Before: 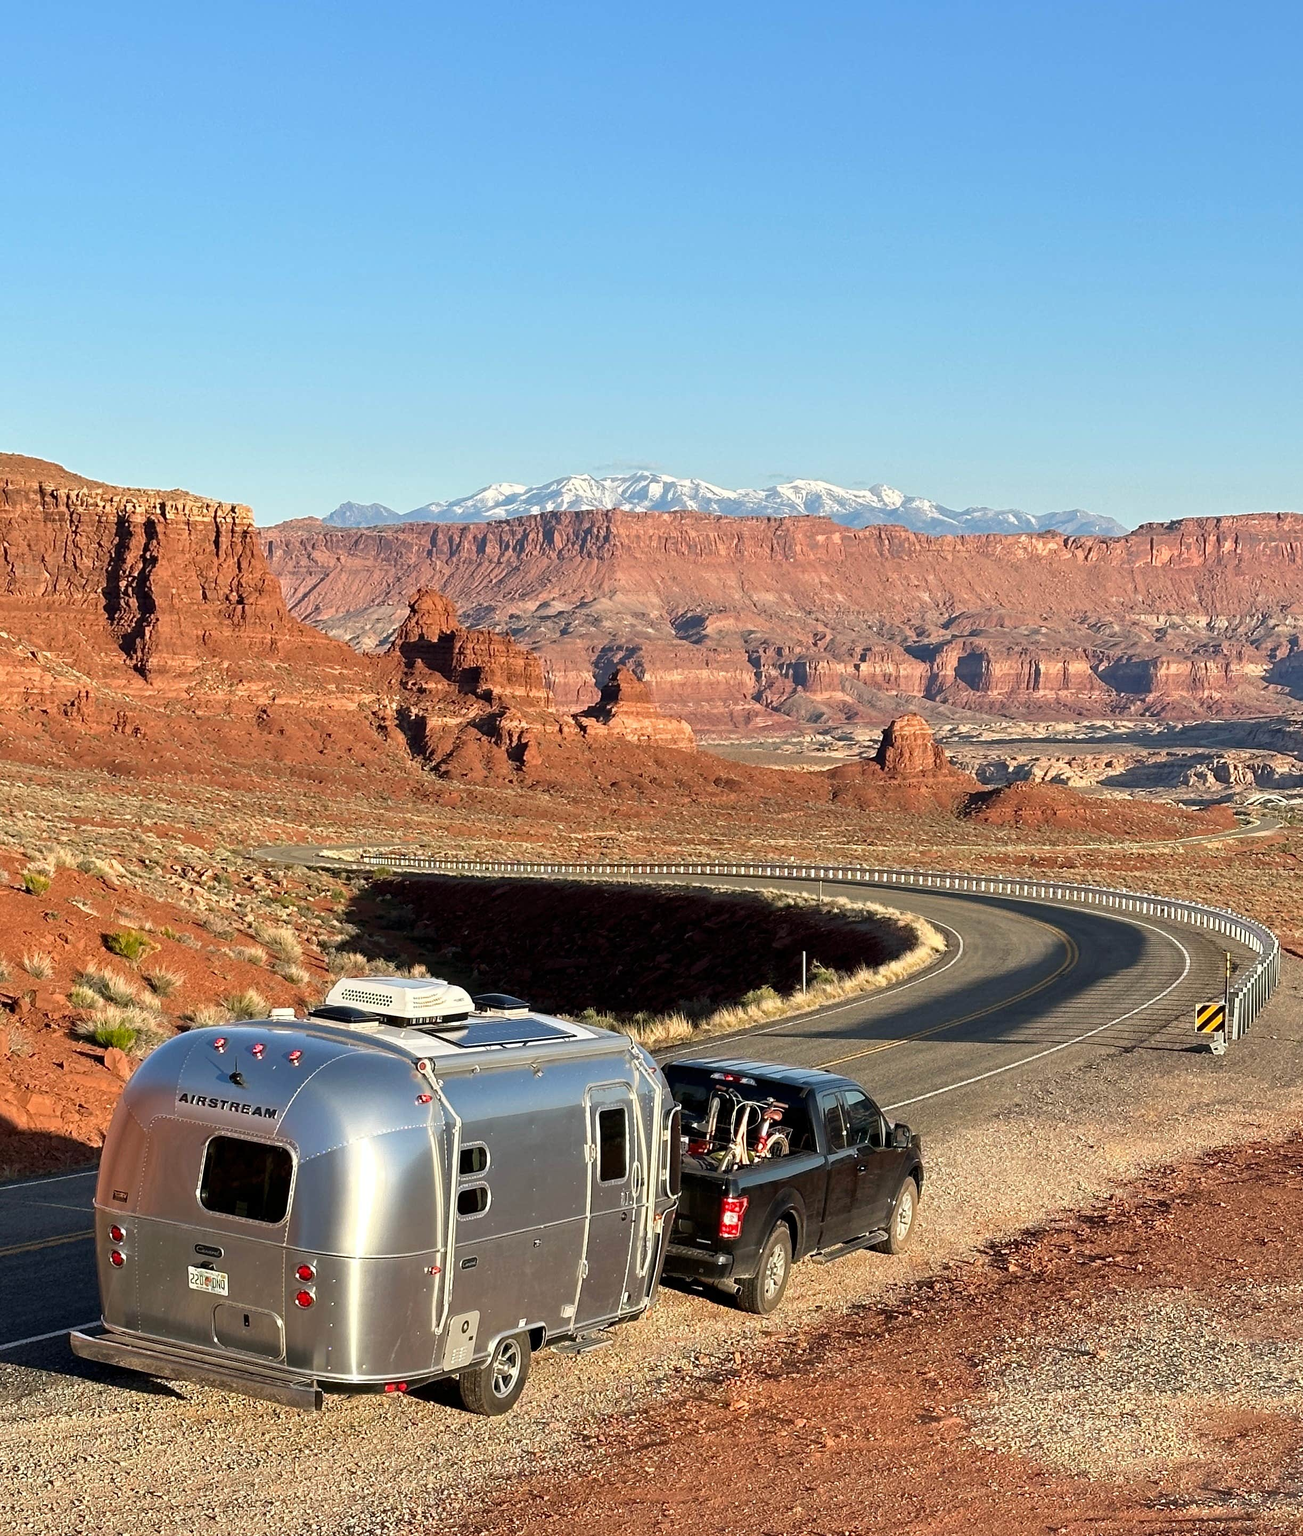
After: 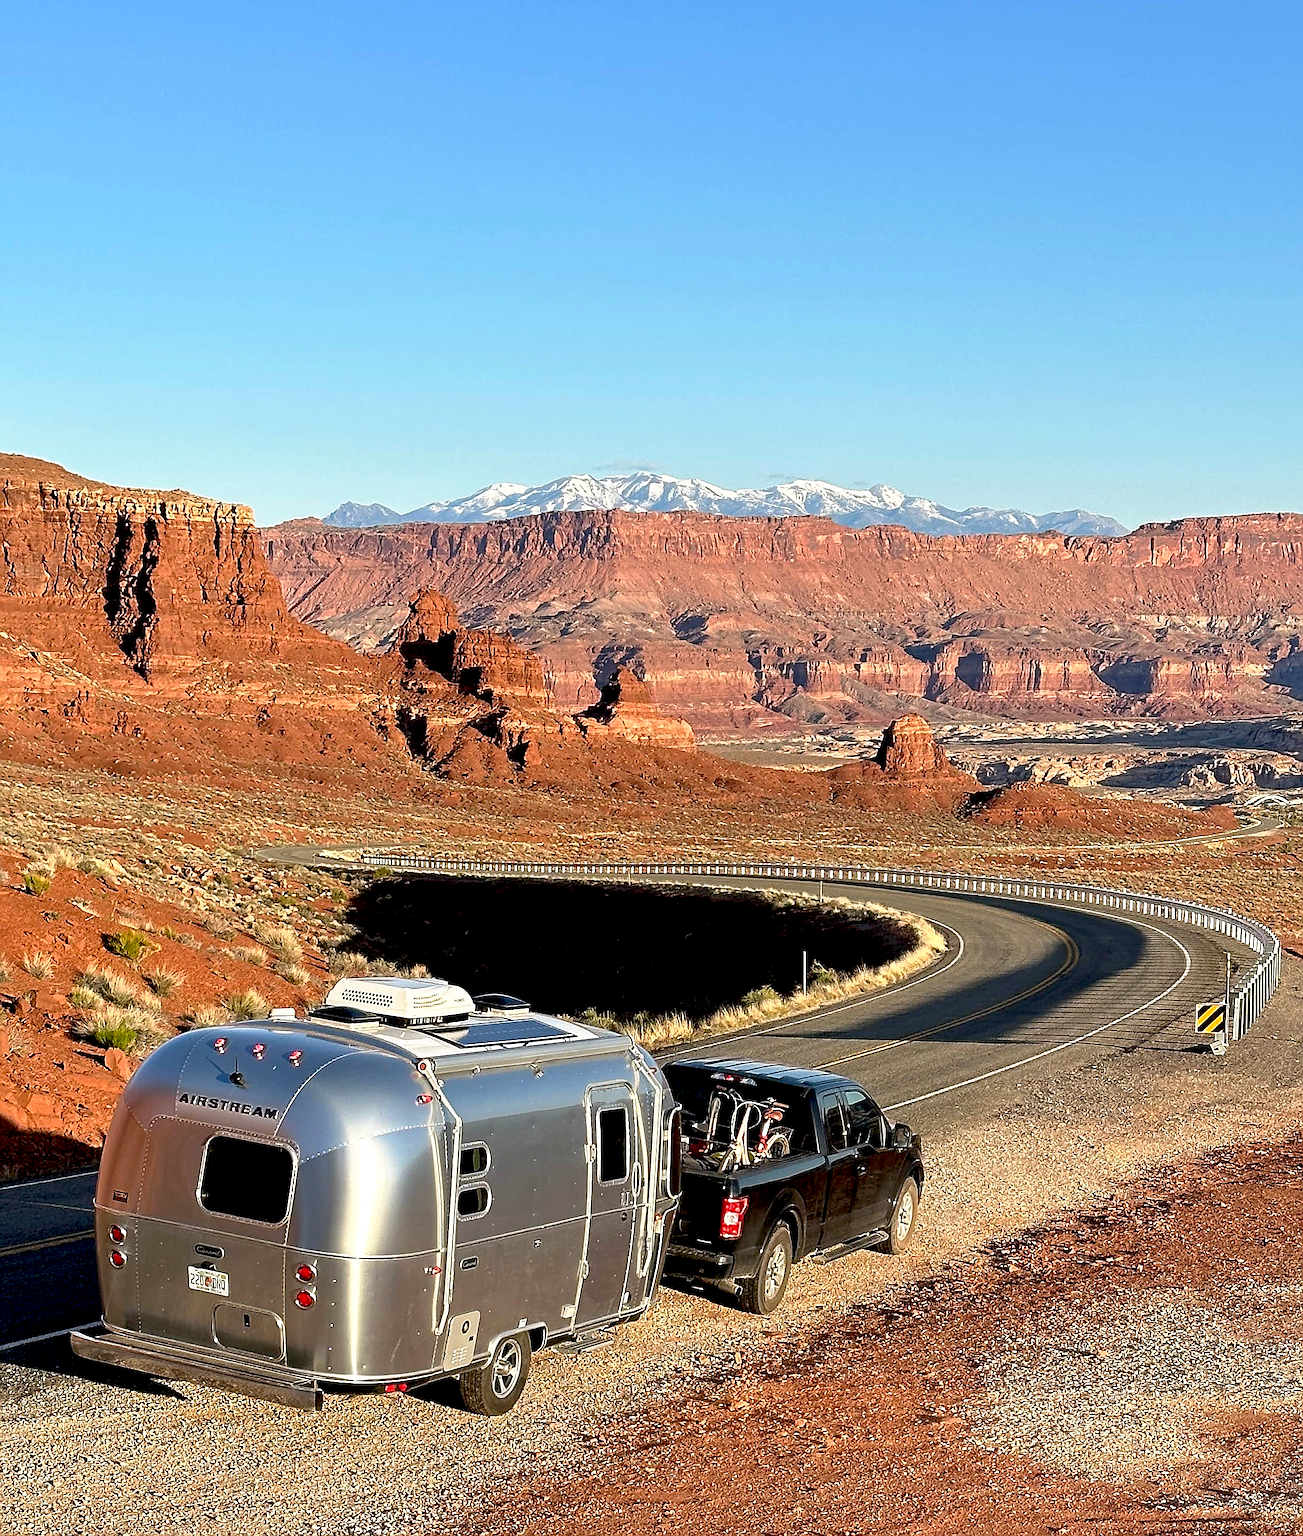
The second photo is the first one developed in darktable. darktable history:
sharpen: radius 1.366, amount 1.253, threshold 0.711
base curve: curves: ch0 [(0.017, 0) (0.425, 0.441) (0.844, 0.933) (1, 1)], preserve colors none
